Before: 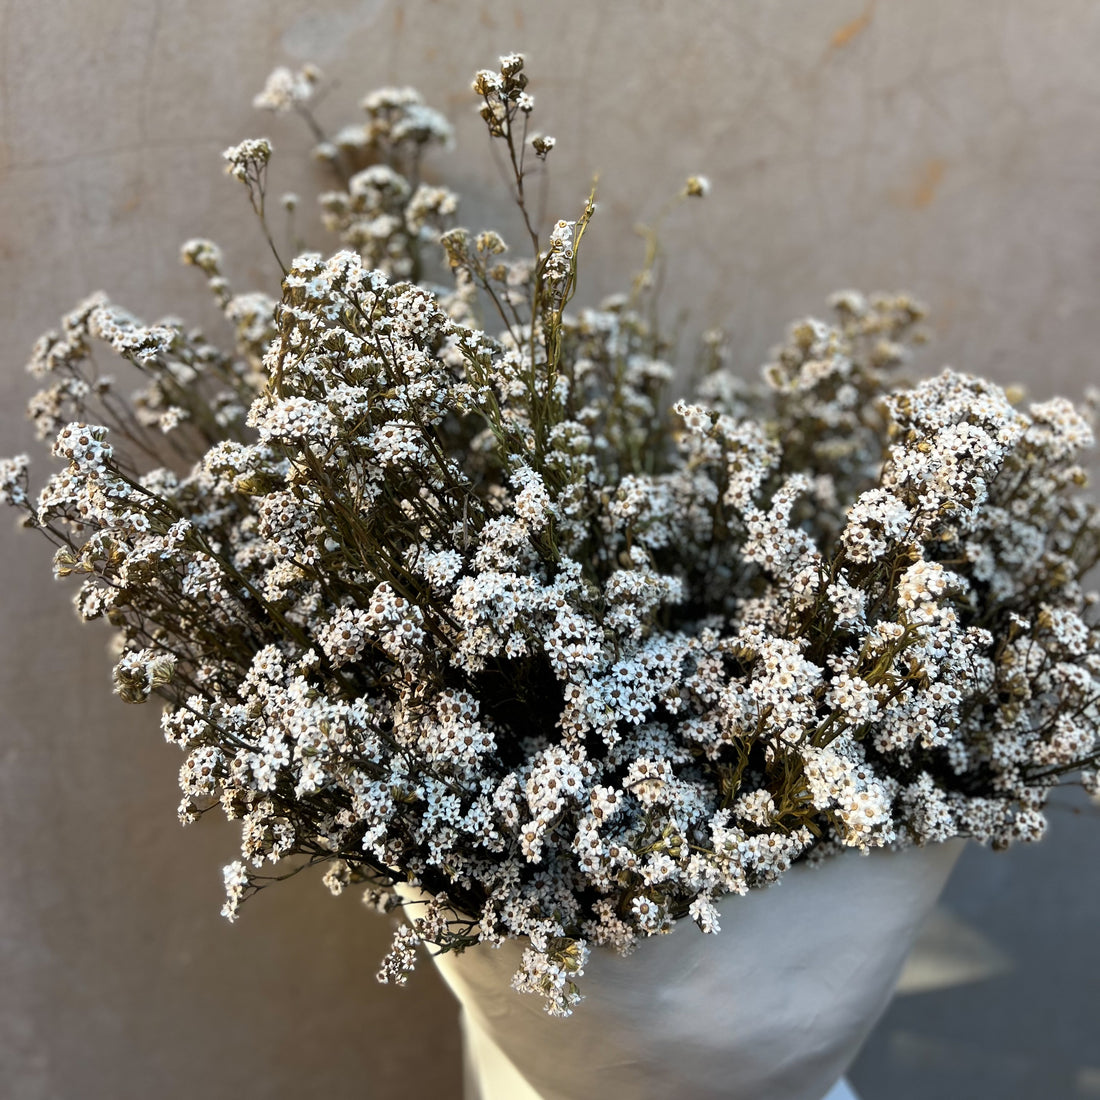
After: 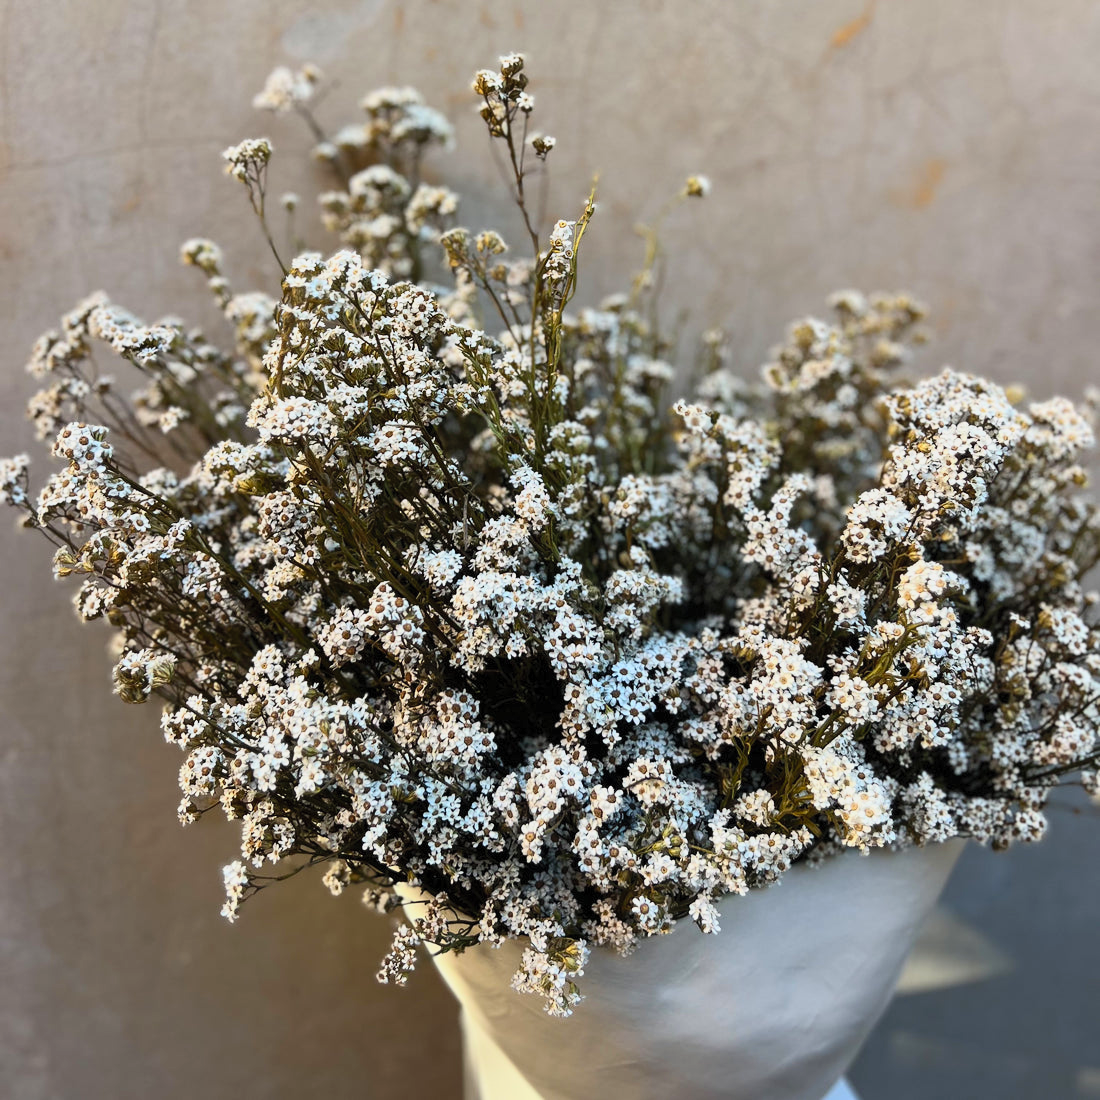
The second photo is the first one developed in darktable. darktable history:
contrast brightness saturation: contrast 0.242, brightness 0.248, saturation 0.379
exposure: exposure -0.486 EV, compensate highlight preservation false
